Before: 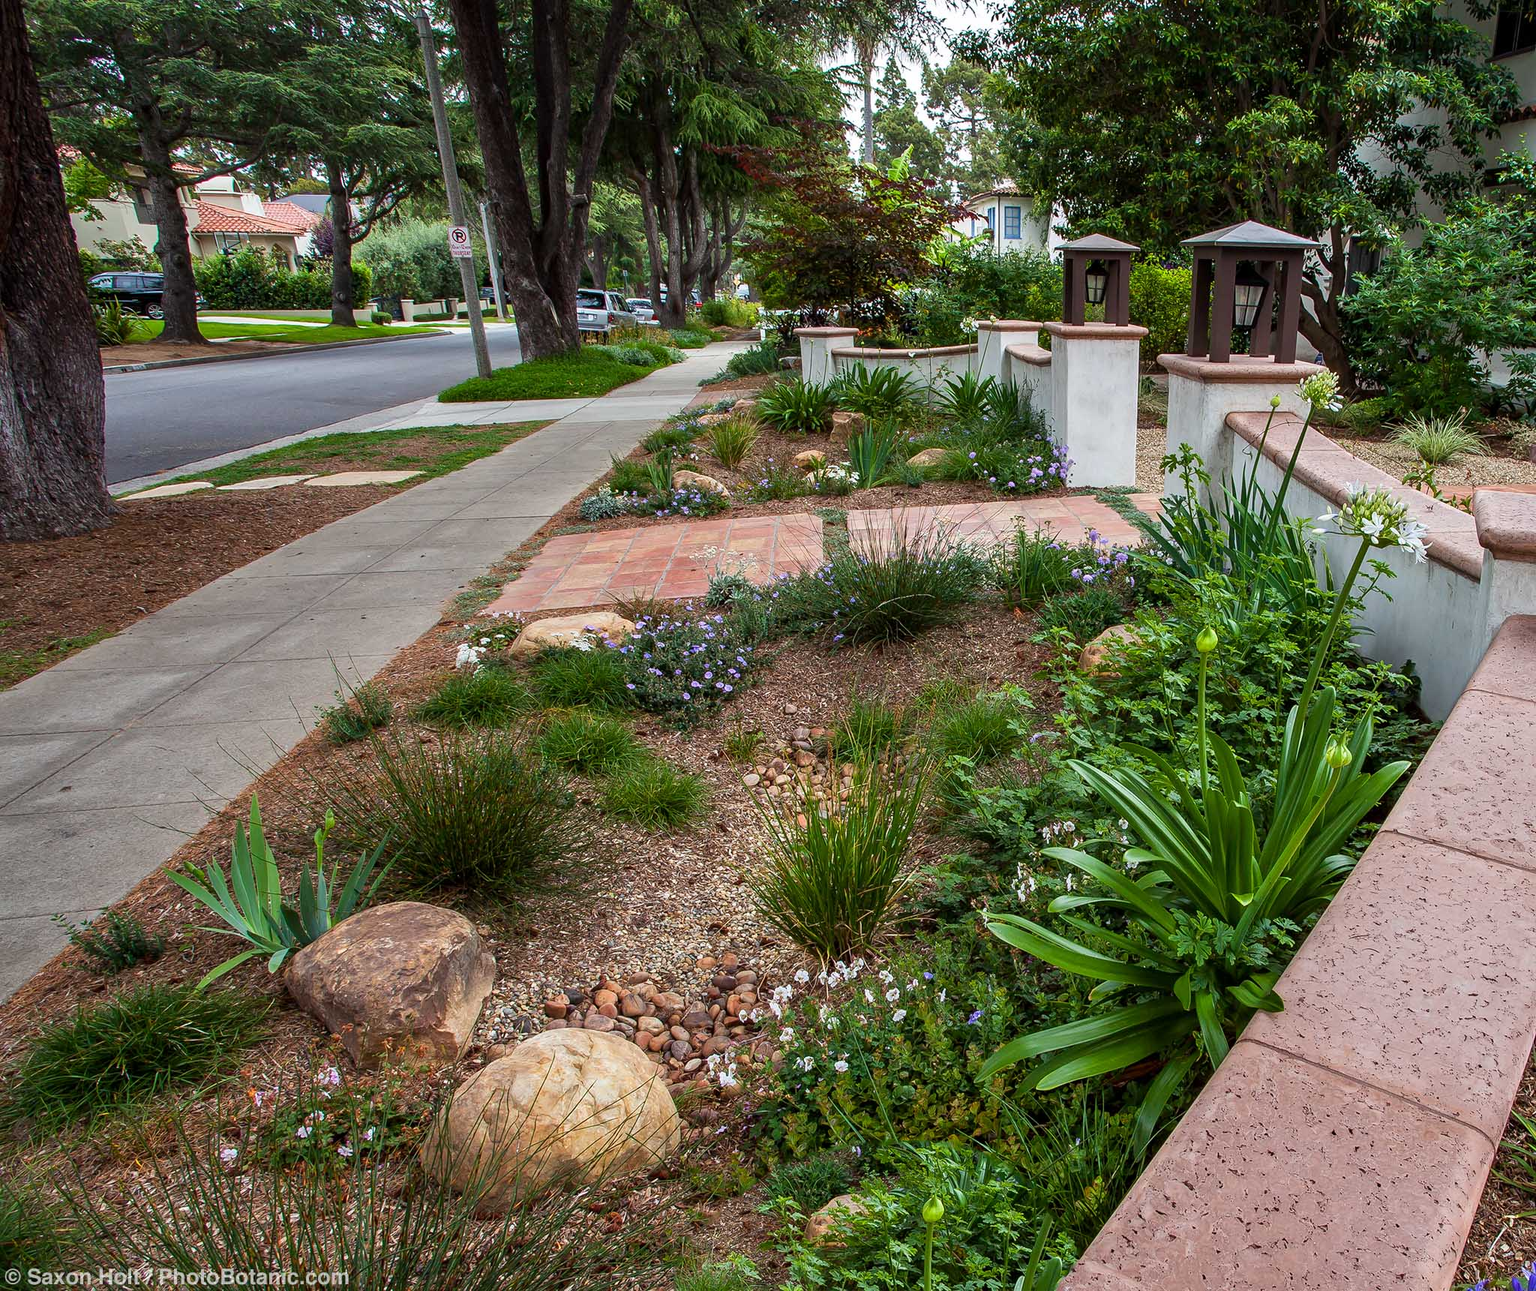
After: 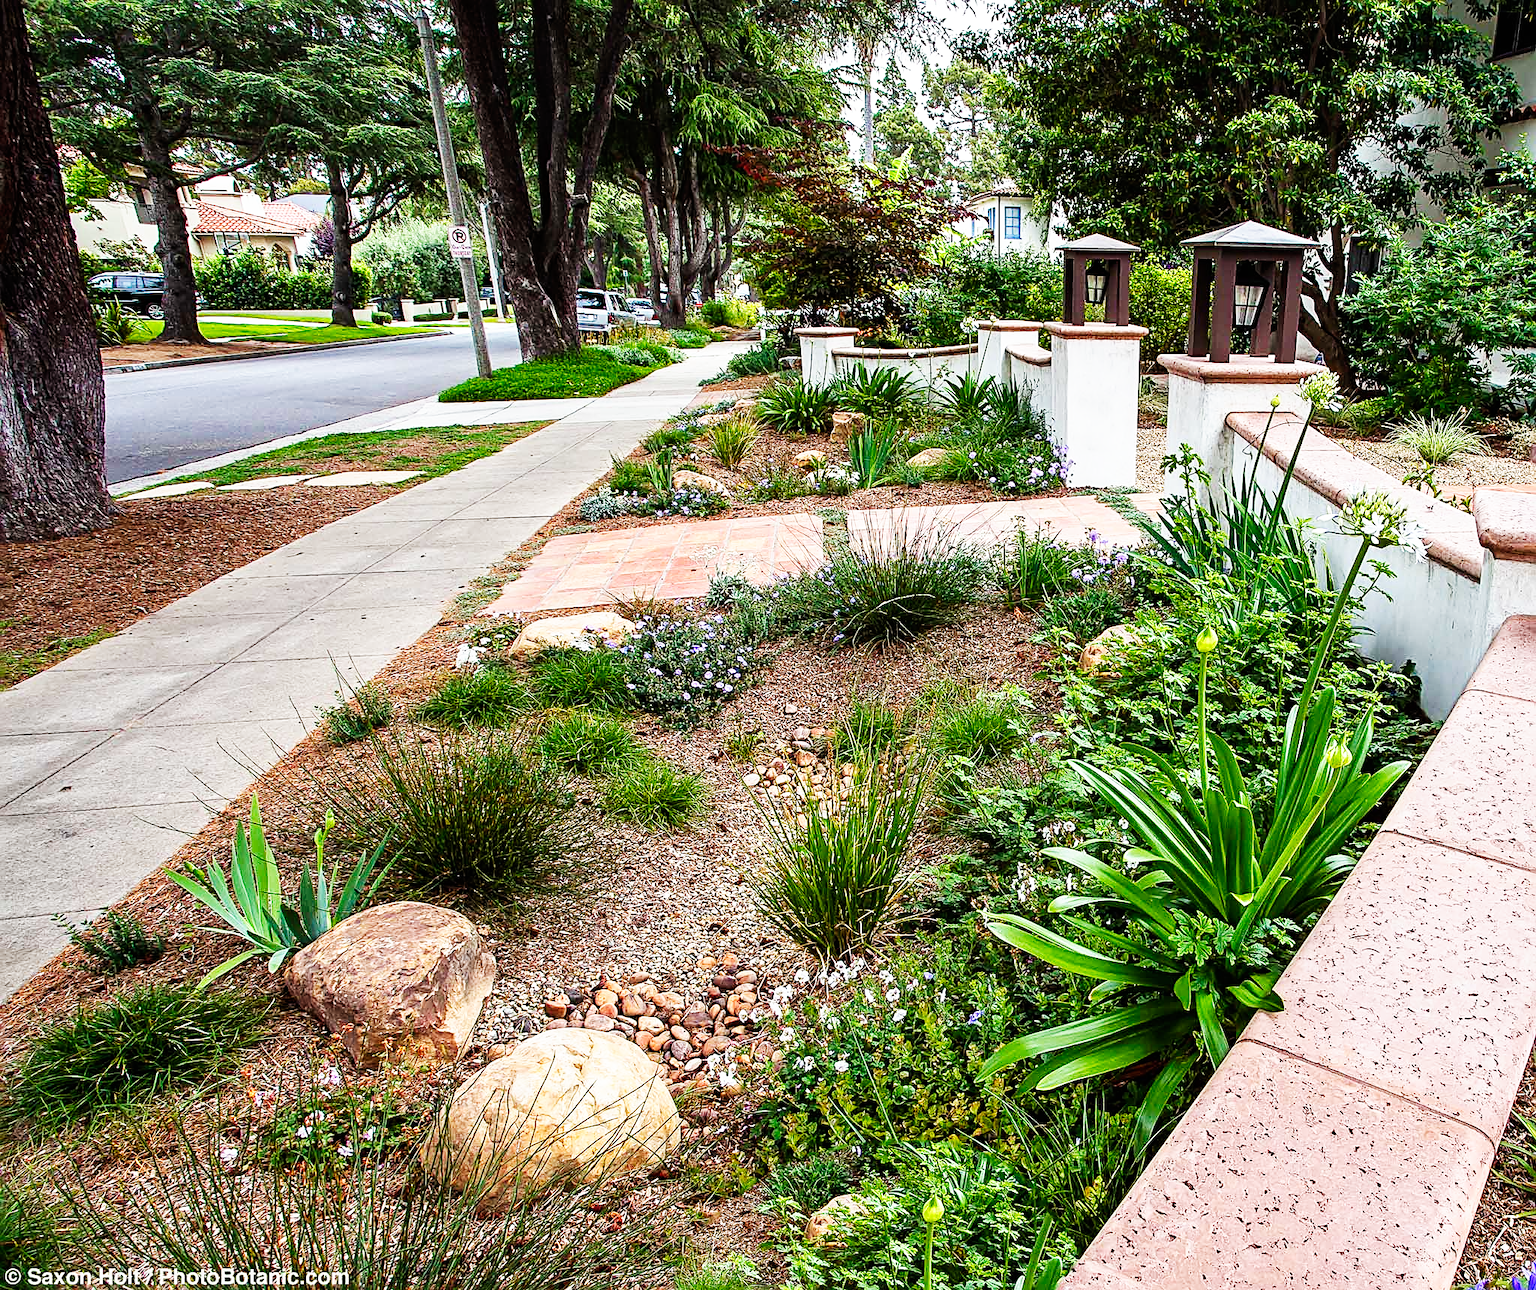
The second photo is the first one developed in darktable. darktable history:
sharpen: radius 2.537, amount 0.63
base curve: curves: ch0 [(0, 0) (0.007, 0.004) (0.027, 0.03) (0.046, 0.07) (0.207, 0.54) (0.442, 0.872) (0.673, 0.972) (1, 1)], preserve colors none
